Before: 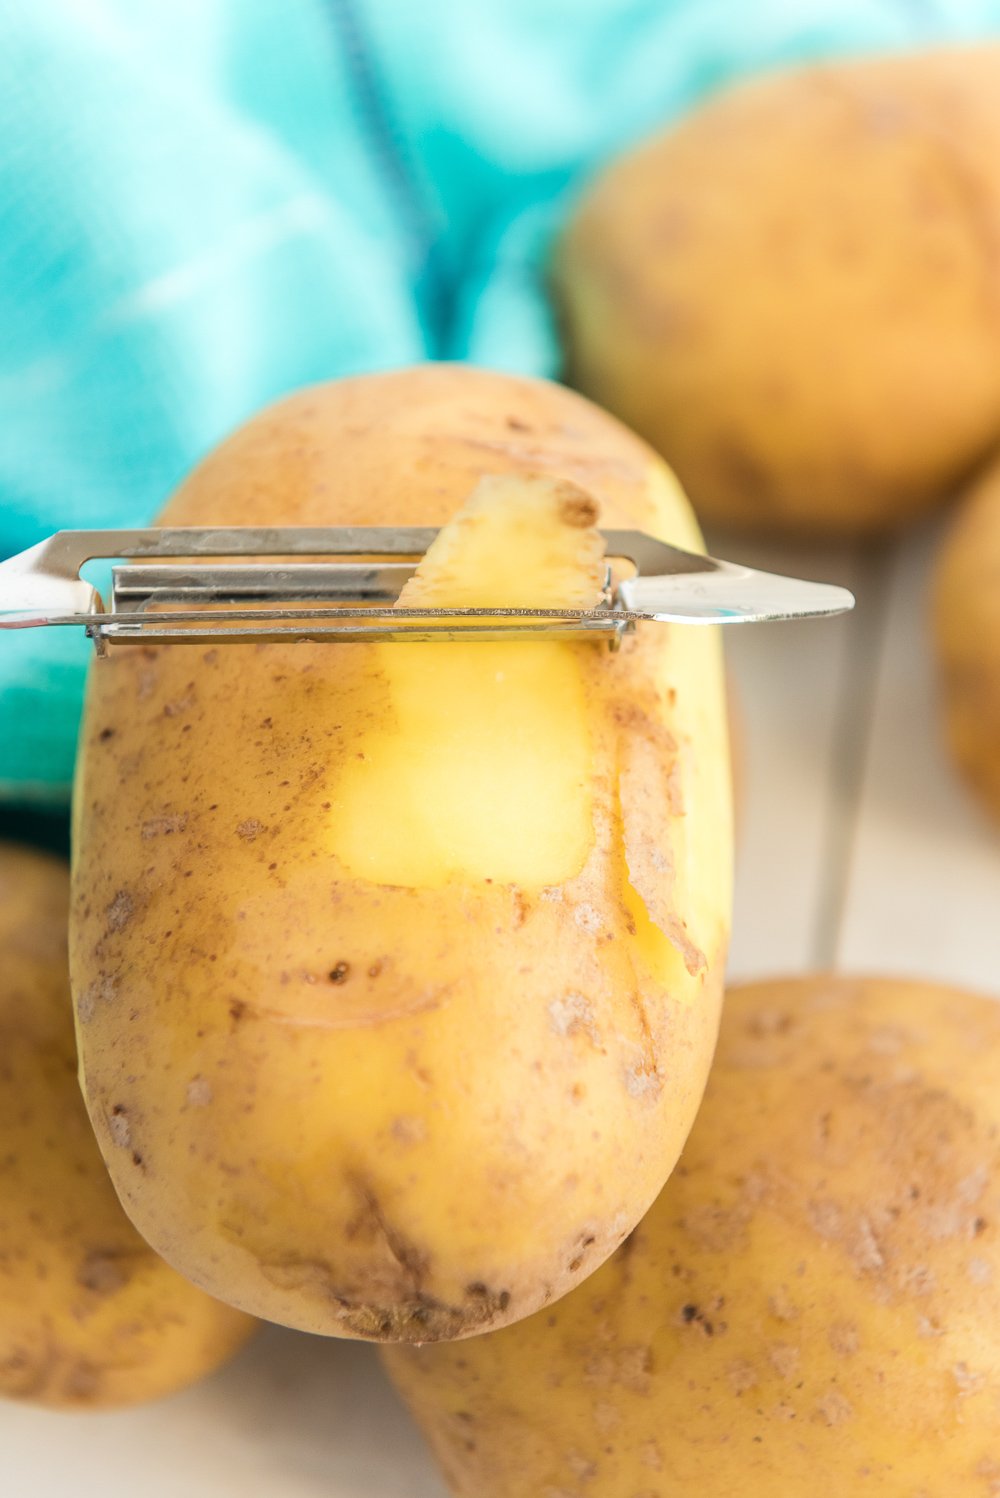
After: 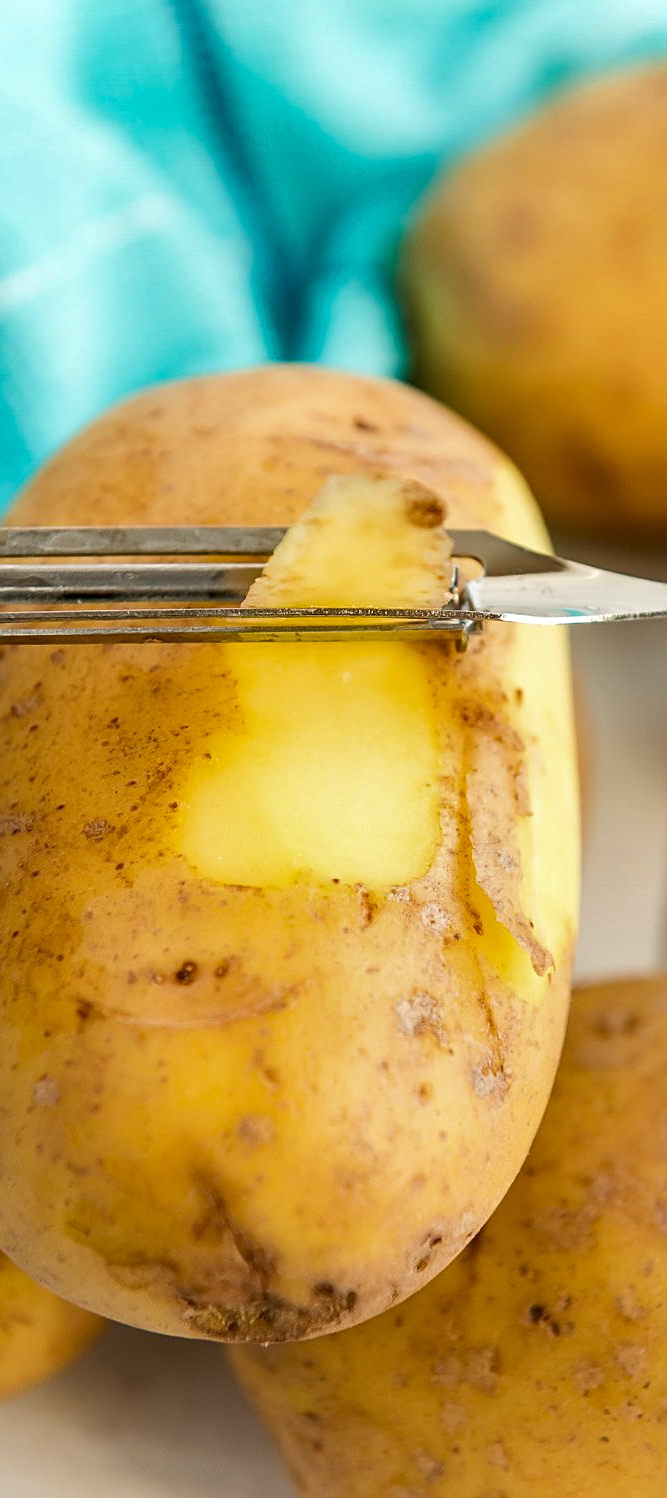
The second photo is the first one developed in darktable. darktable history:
sharpen: on, module defaults
shadows and highlights: soften with gaussian
crop: left 15.369%, right 17.901%
contrast brightness saturation: contrast 0.066, brightness -0.152, saturation 0.107
exposure: black level correction 0.01, exposure 0.006 EV, compensate highlight preservation false
